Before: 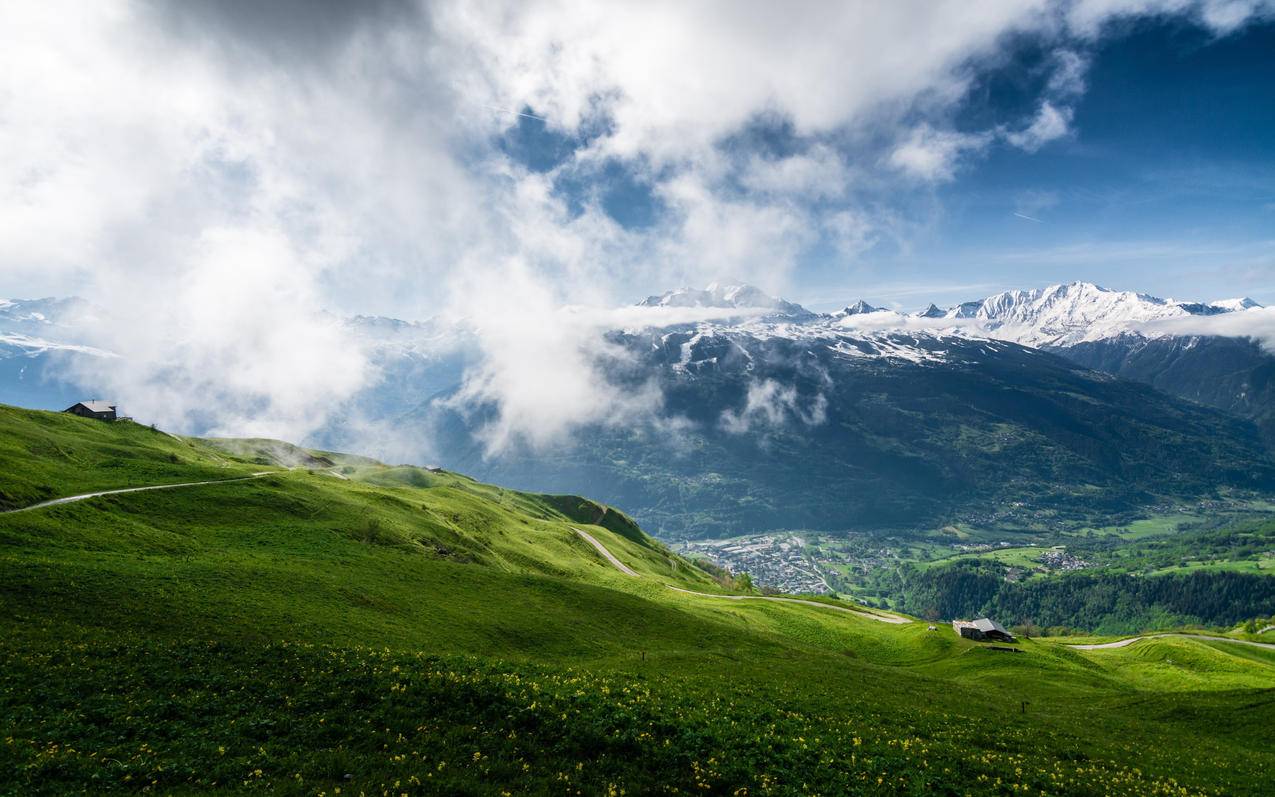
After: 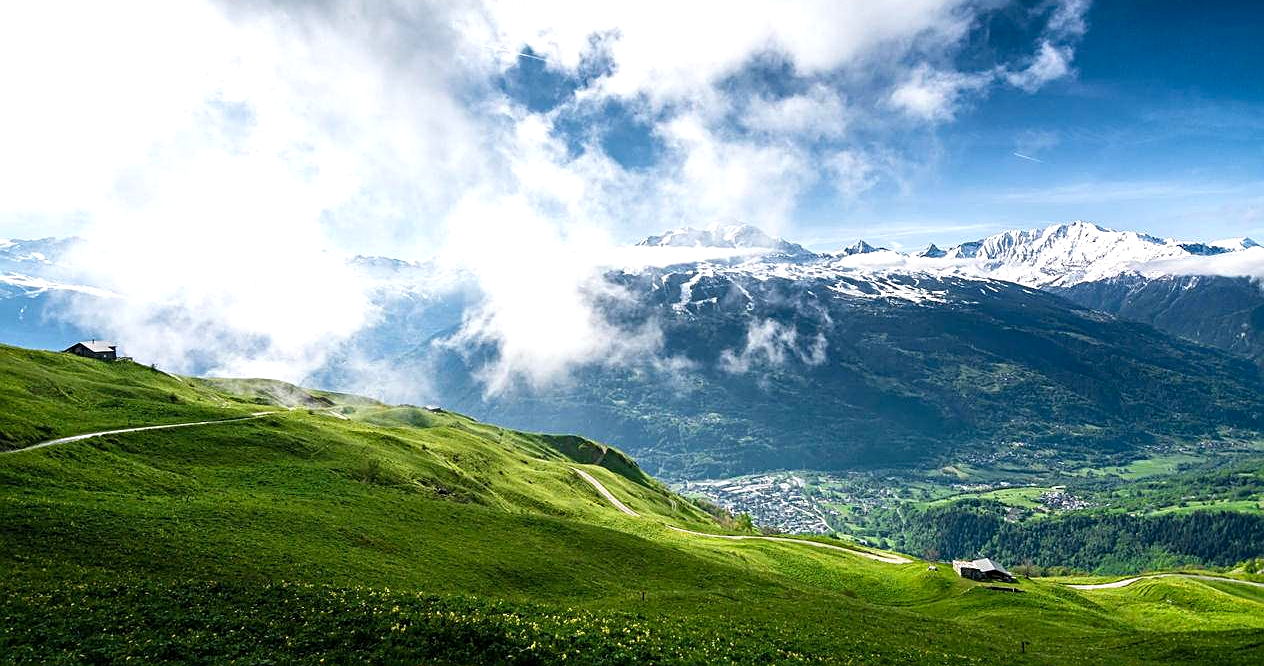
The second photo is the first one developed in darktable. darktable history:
crop: top 7.625%, bottom 8.027%
haze removal: compatibility mode true, adaptive false
sharpen: amount 0.6
exposure: black level correction 0.001, exposure 0.5 EV, compensate exposure bias true, compensate highlight preservation false
